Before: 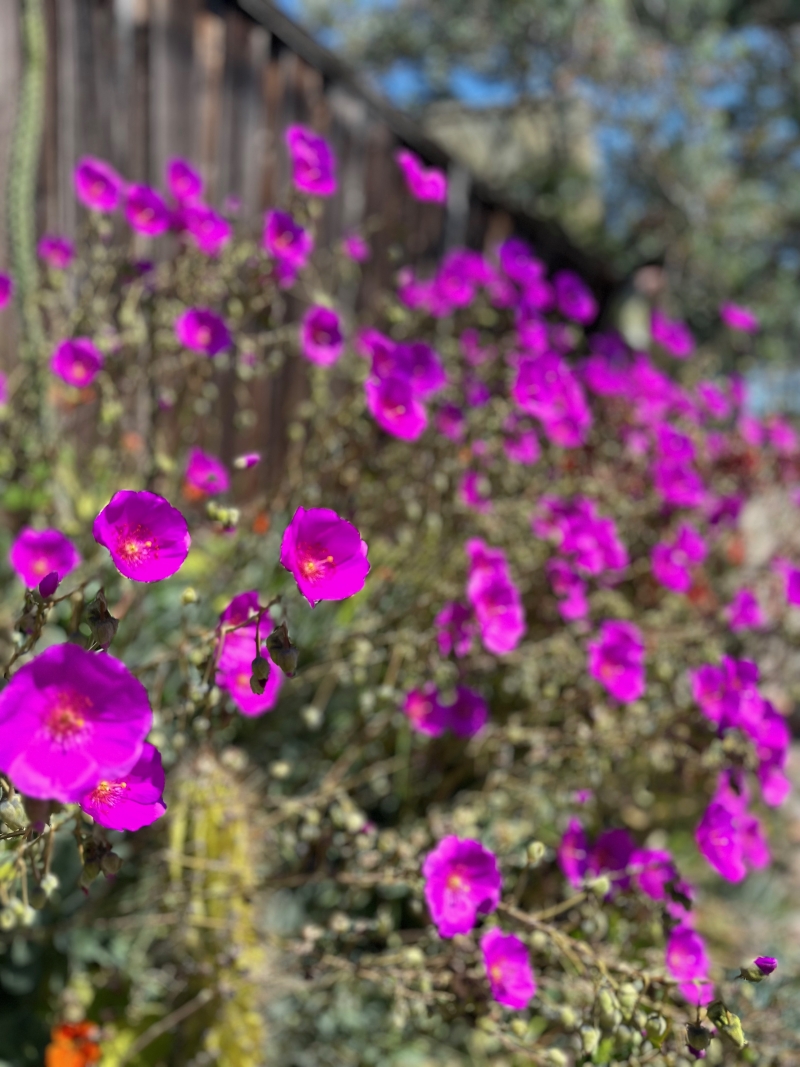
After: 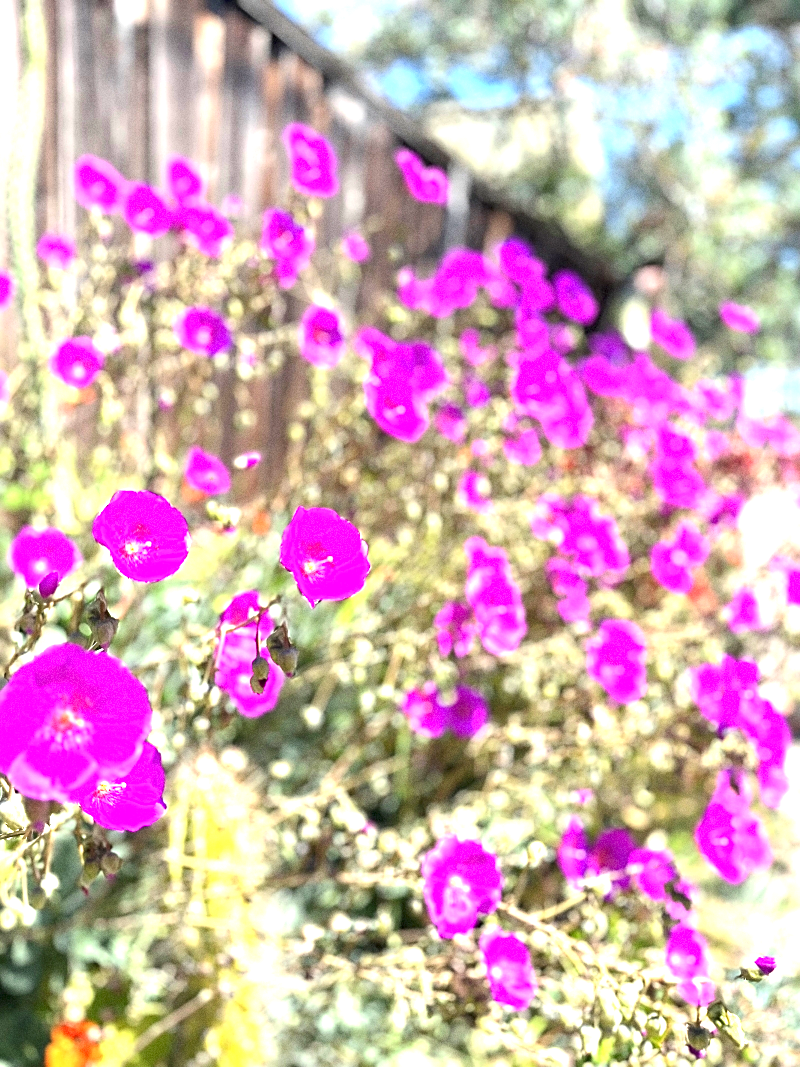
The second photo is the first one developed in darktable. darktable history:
exposure: exposure 2.25 EV, compensate highlight preservation false
grain: coarseness 0.47 ISO
sharpen: on, module defaults
